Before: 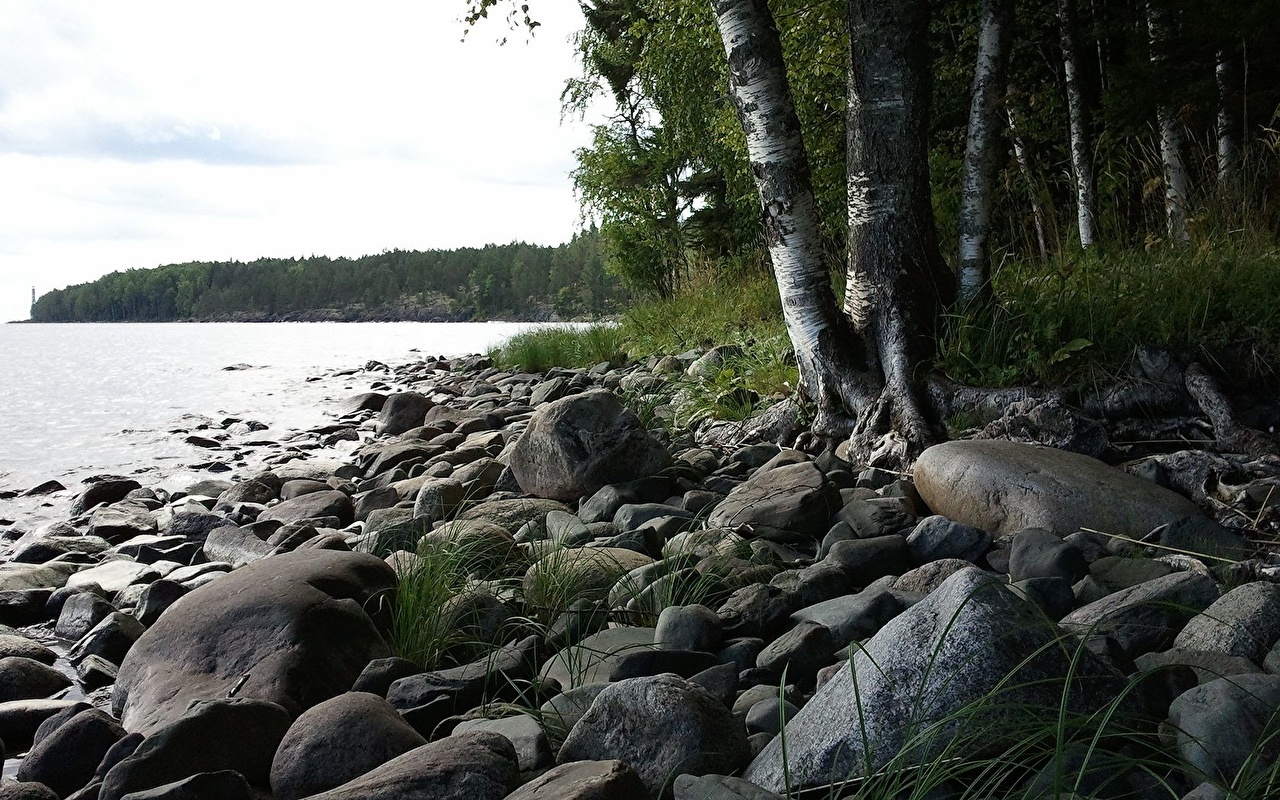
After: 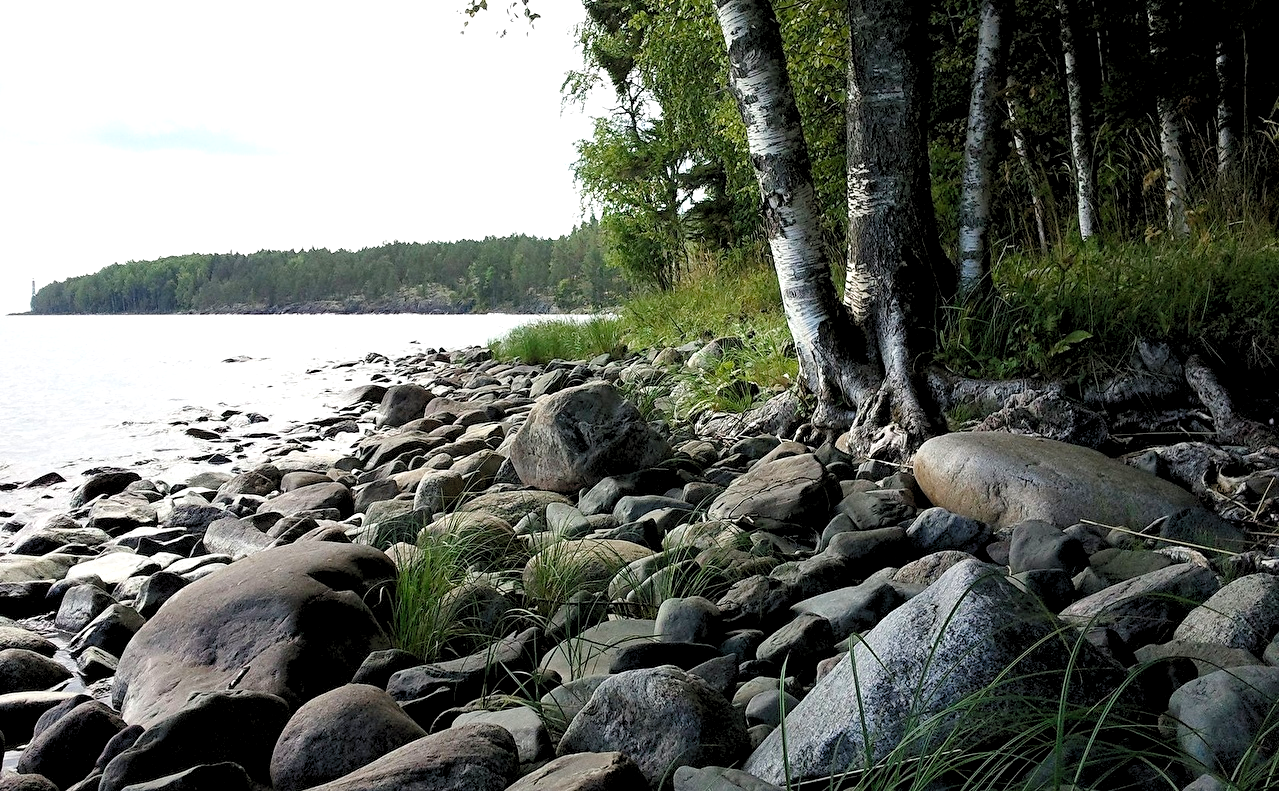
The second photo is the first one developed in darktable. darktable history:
levels: black 3.83%, white 90.64%, levels [0.044, 0.416, 0.908]
crop: top 1.049%, right 0.001%
